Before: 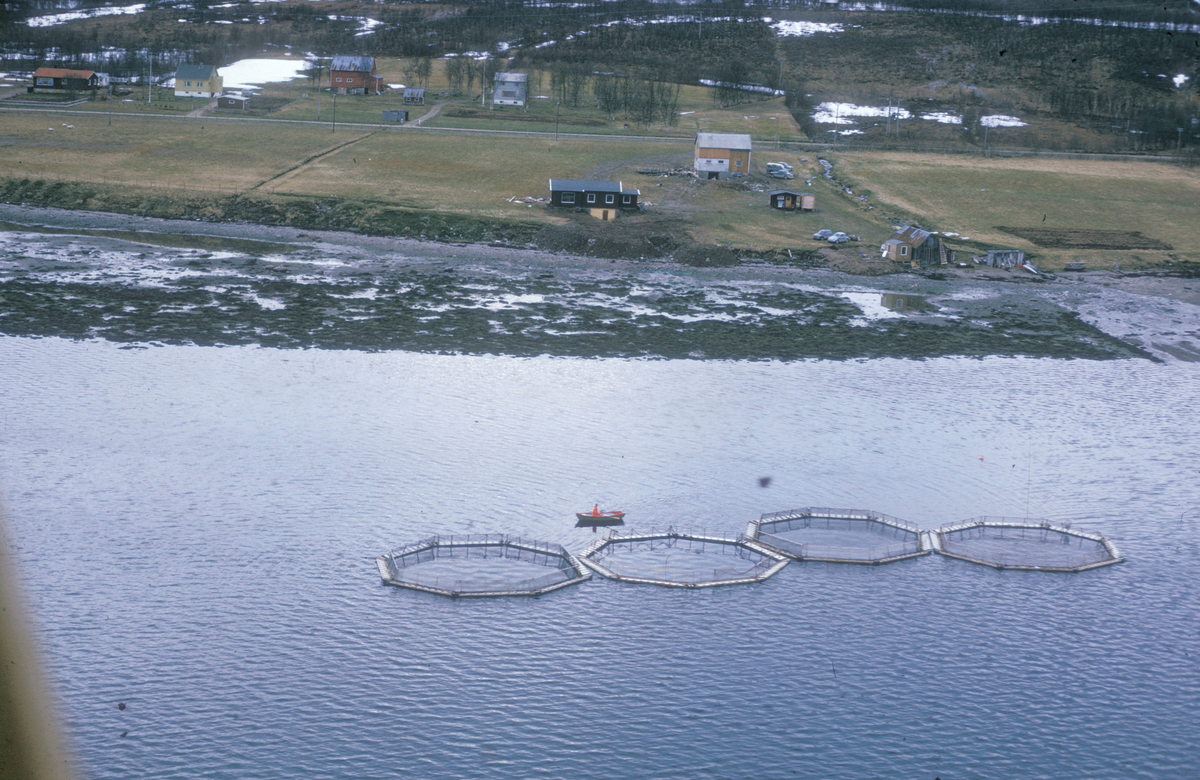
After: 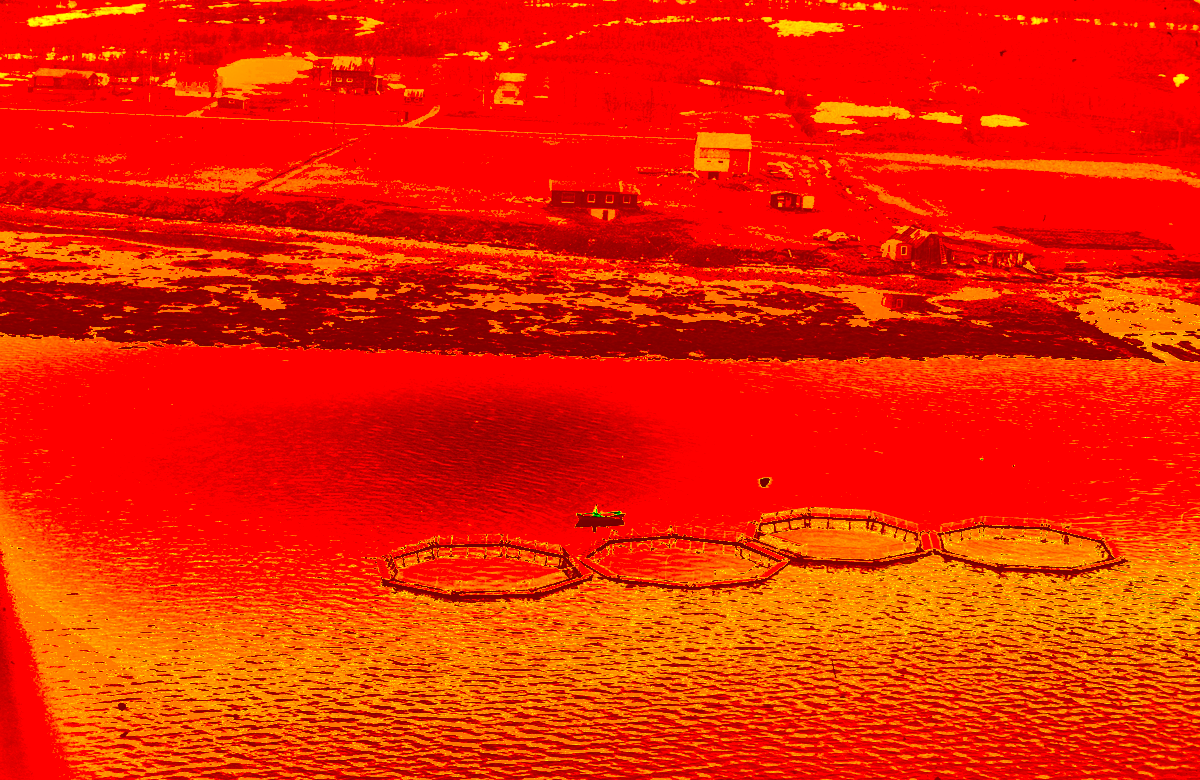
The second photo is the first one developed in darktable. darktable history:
shadows and highlights: shadows 24.23, highlights -80.08, soften with gaussian
color calibration: gray › normalize channels true, illuminant as shot in camera, adaptation linear Bradford (ICC v4), x 0.406, y 0.404, temperature 3570.43 K, gamut compression 0.019
color correction: highlights a* -39.53, highlights b* -39.64, shadows a* -39.54, shadows b* -39.74, saturation -2.94
exposure: black level correction 0, exposure 1.982 EV, compensate highlight preservation false
